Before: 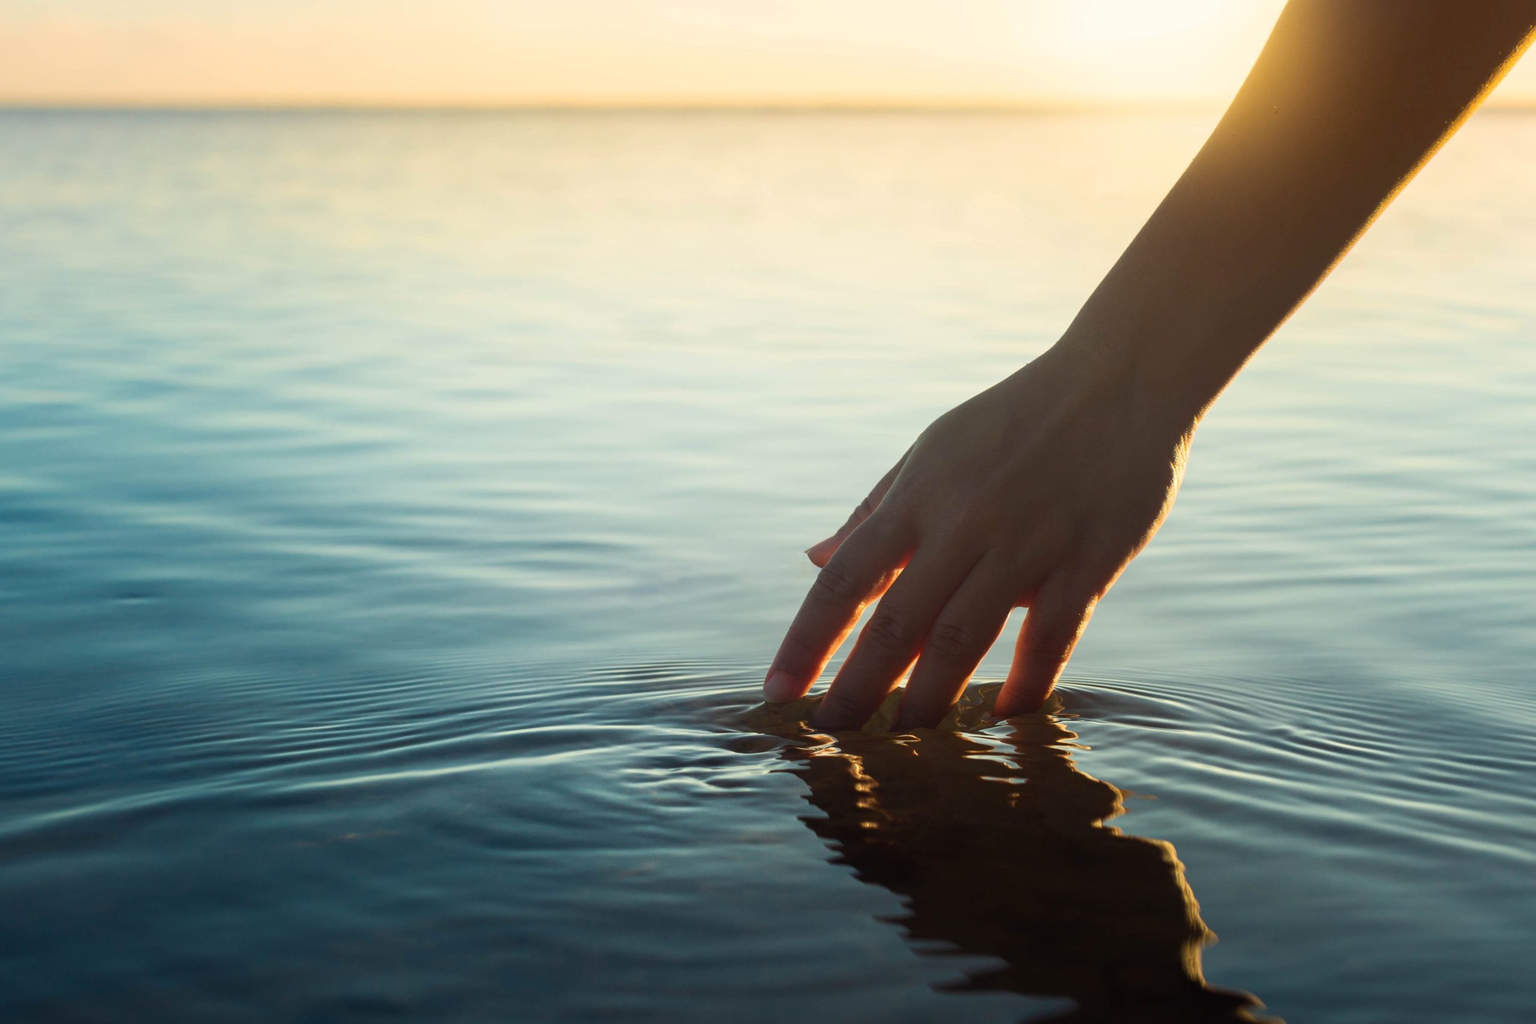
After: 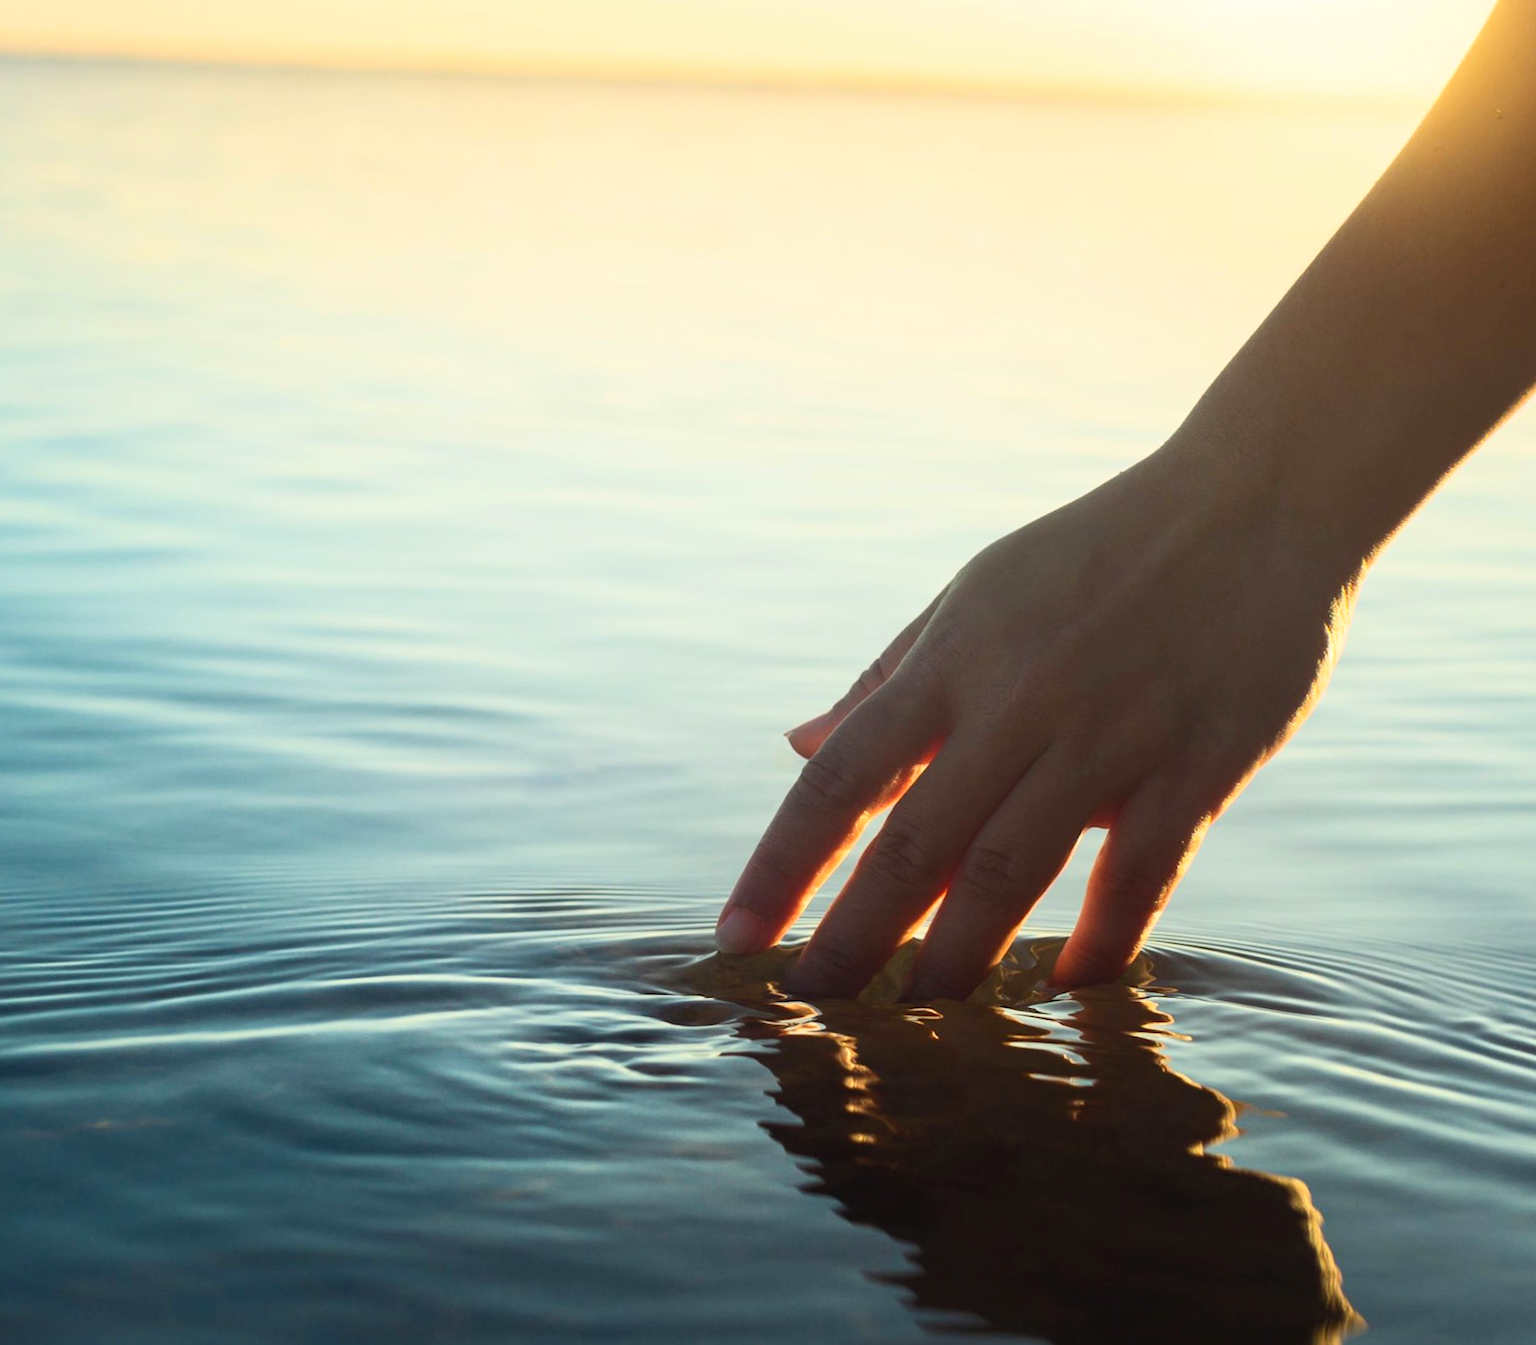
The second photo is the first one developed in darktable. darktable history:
color correction: saturation 0.99
crop and rotate: angle -3.27°, left 14.277%, top 0.028%, right 10.766%, bottom 0.028%
rotate and perspective: rotation -1°, crop left 0.011, crop right 0.989, crop top 0.025, crop bottom 0.975
contrast brightness saturation: contrast 0.2, brightness 0.15, saturation 0.14
